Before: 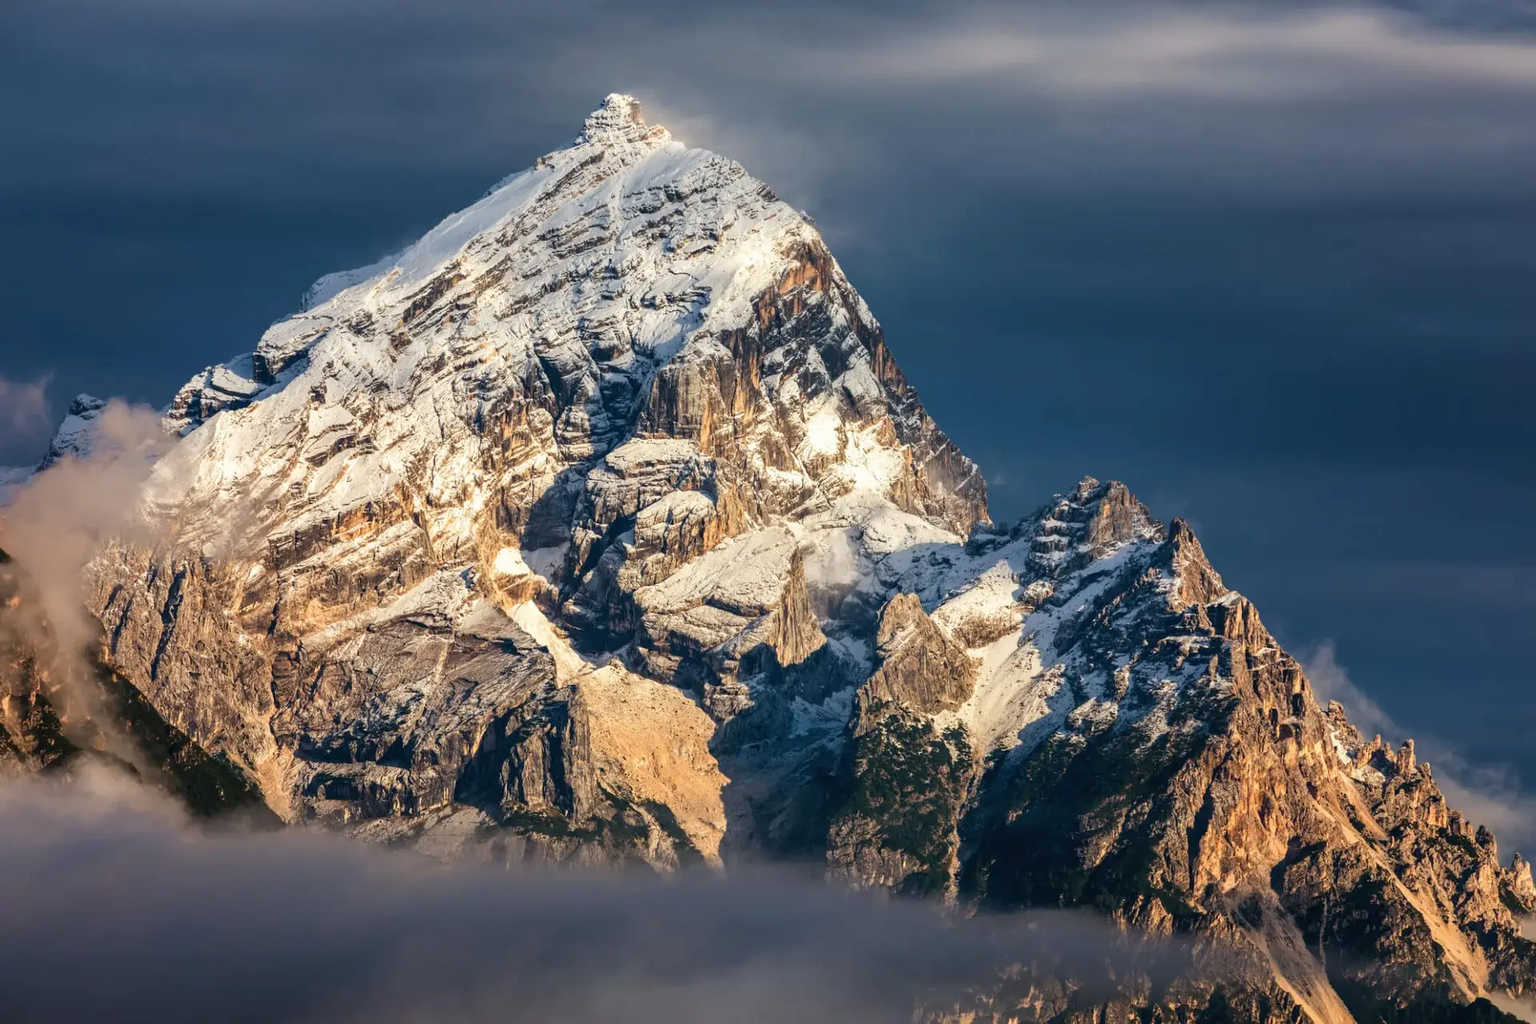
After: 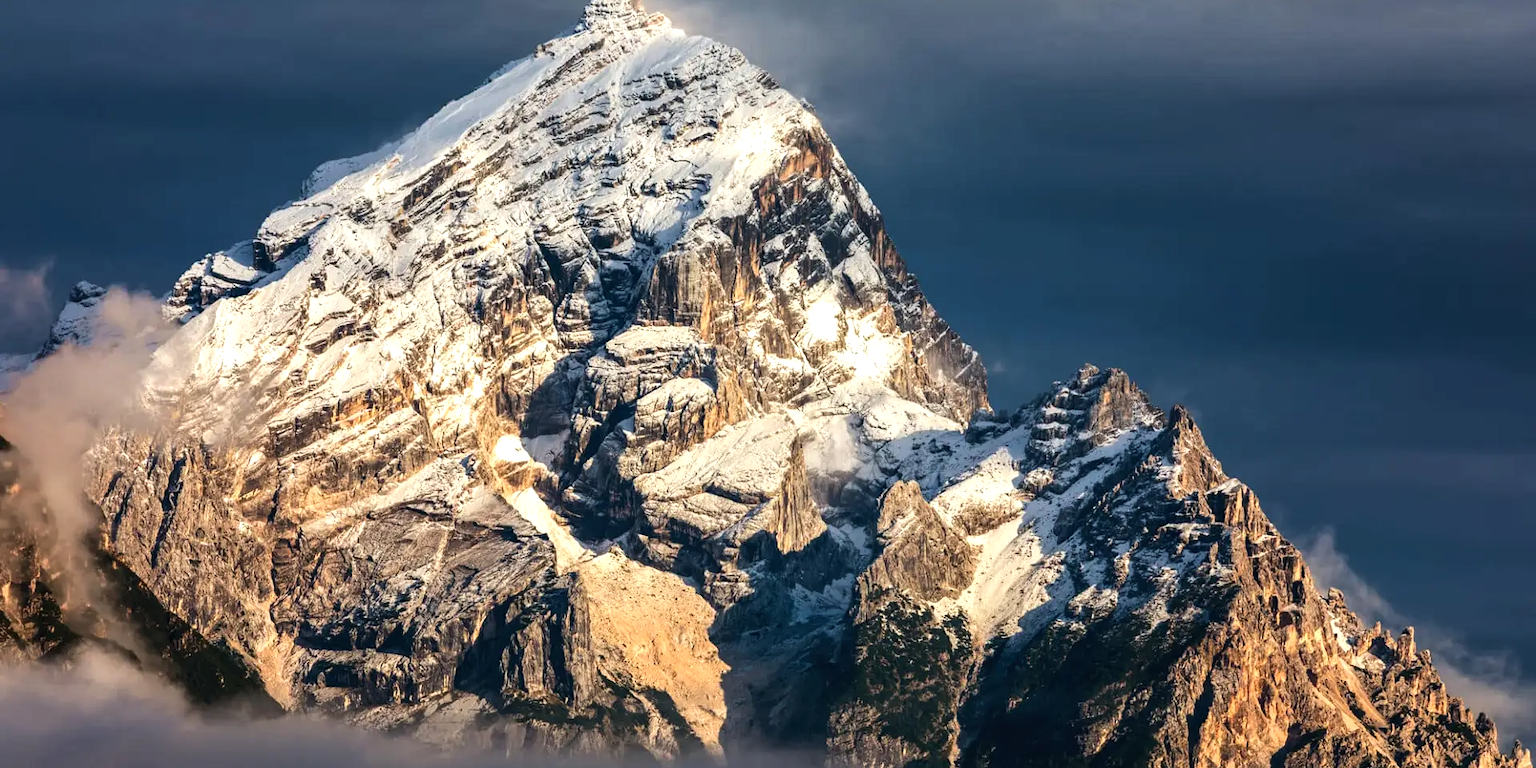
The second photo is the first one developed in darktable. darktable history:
tone equalizer: -8 EV -0.417 EV, -7 EV -0.389 EV, -6 EV -0.333 EV, -5 EV -0.222 EV, -3 EV 0.222 EV, -2 EV 0.333 EV, -1 EV 0.389 EV, +0 EV 0.417 EV, edges refinement/feathering 500, mask exposure compensation -1.57 EV, preserve details no
crop: top 11.038%, bottom 13.962%
